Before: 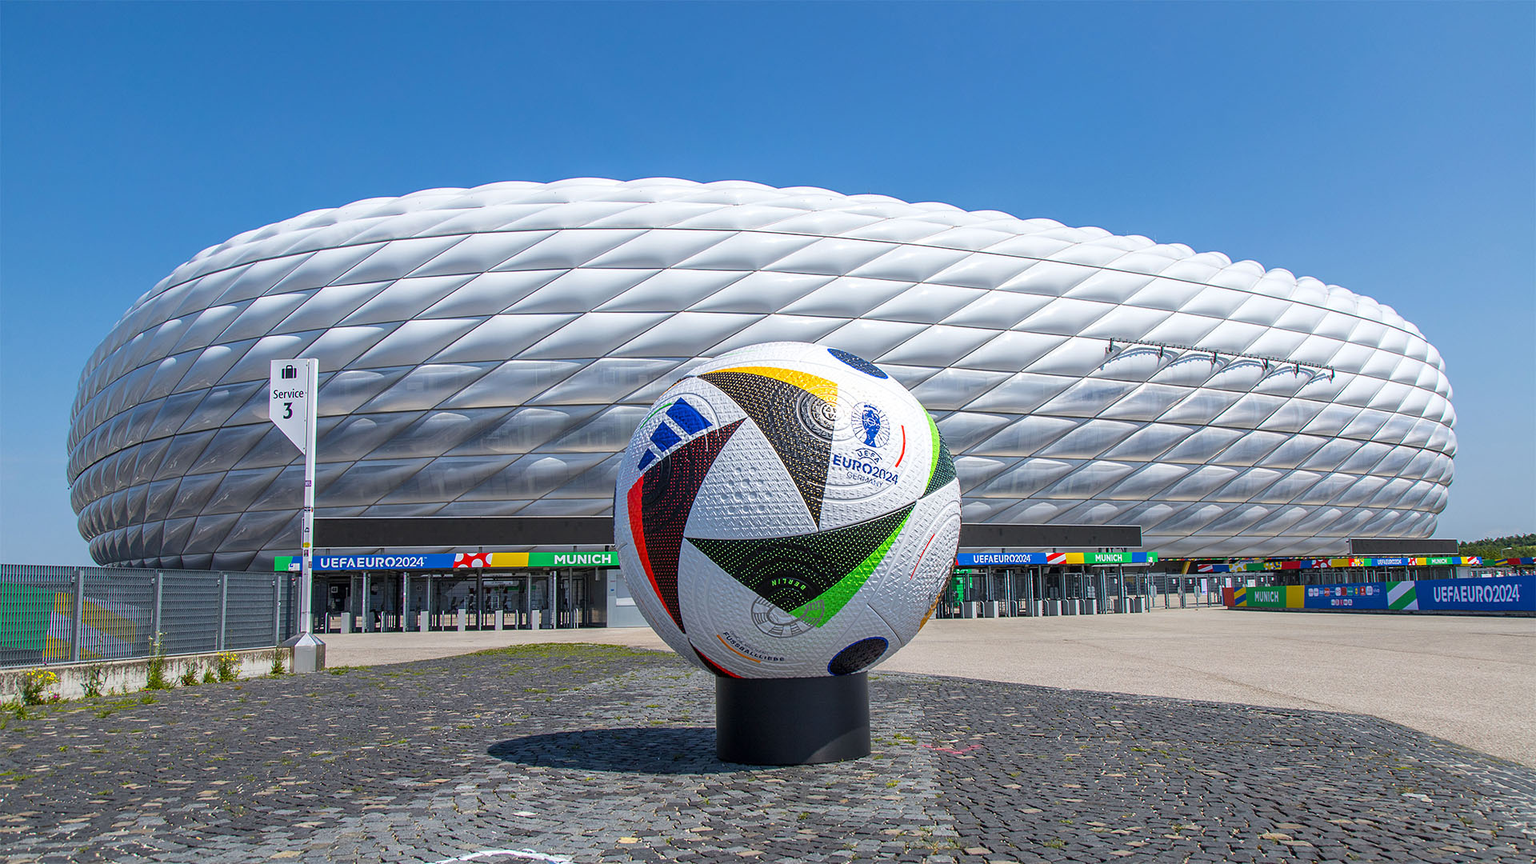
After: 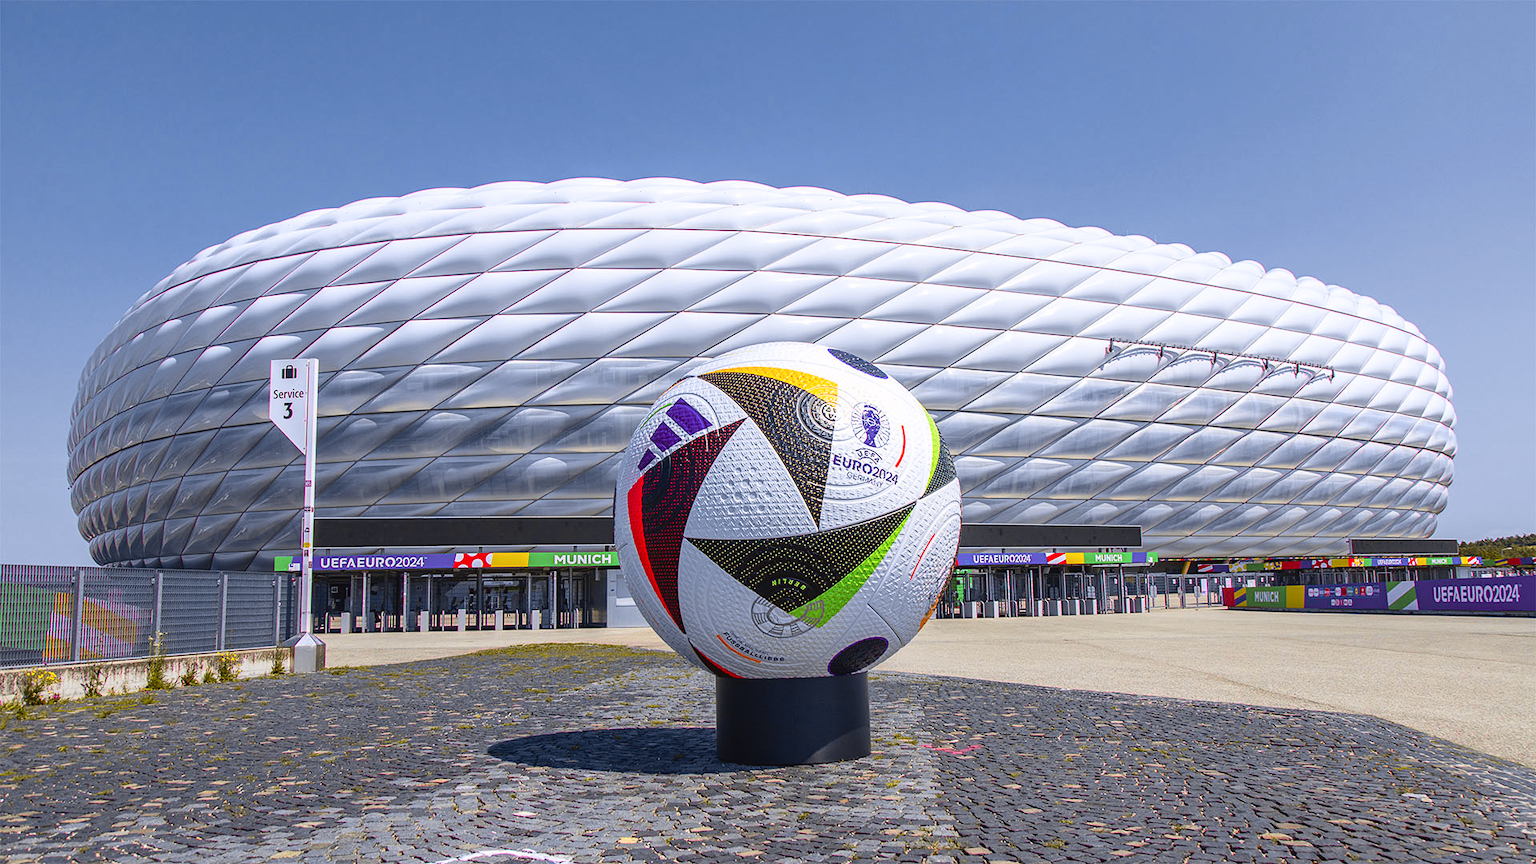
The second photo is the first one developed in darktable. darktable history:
tone curve: curves: ch0 [(0, 0.036) (0.119, 0.115) (0.466, 0.498) (0.715, 0.767) (0.817, 0.865) (1, 0.998)]; ch1 [(0, 0) (0.377, 0.424) (0.442, 0.491) (0.487, 0.502) (0.514, 0.512) (0.536, 0.577) (0.66, 0.724) (1, 1)]; ch2 [(0, 0) (0.38, 0.405) (0.463, 0.443) (0.492, 0.486) (0.526, 0.541) (0.578, 0.598) (1, 1)], color space Lab, independent channels, preserve colors none
